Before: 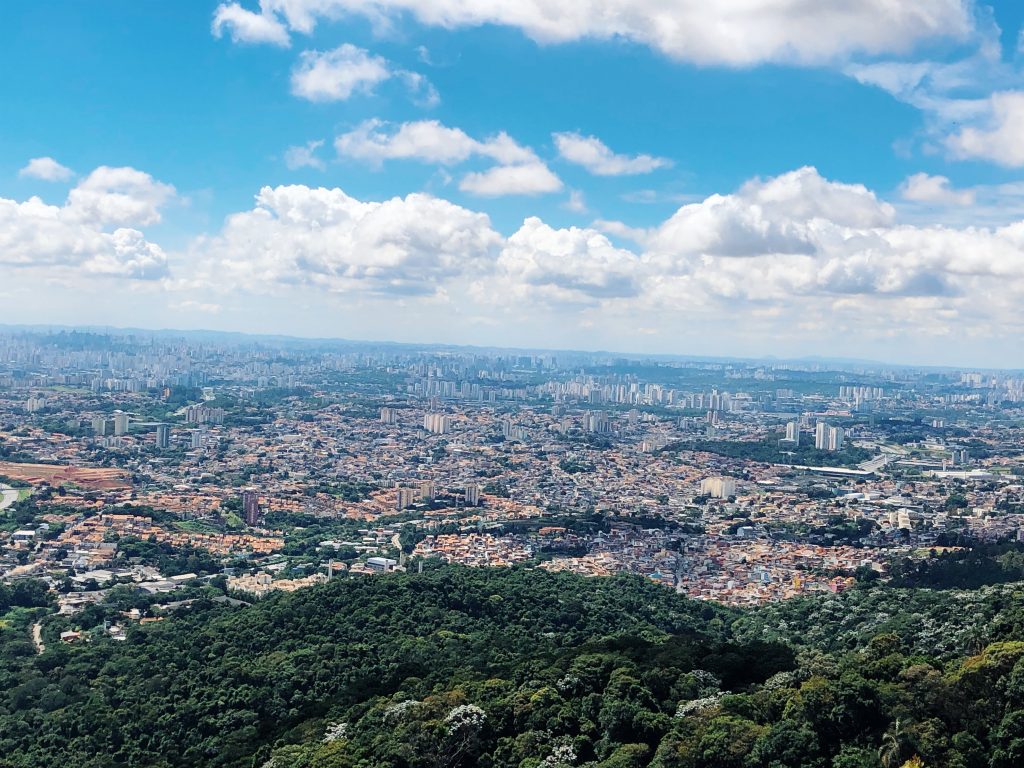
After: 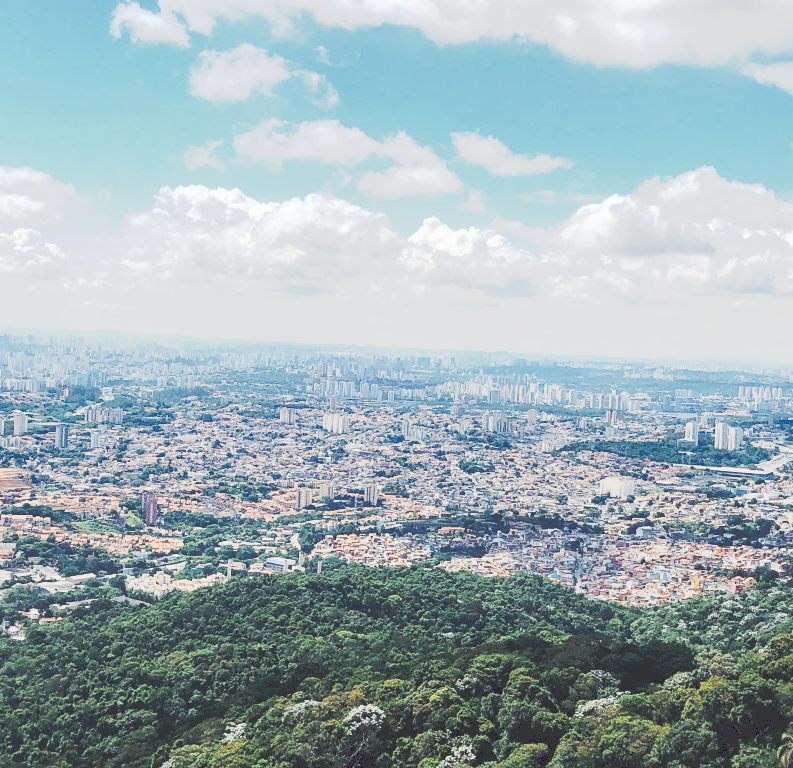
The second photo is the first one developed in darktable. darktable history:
tone curve: curves: ch0 [(0, 0) (0.003, 0.202) (0.011, 0.205) (0.025, 0.222) (0.044, 0.258) (0.069, 0.298) (0.1, 0.321) (0.136, 0.333) (0.177, 0.38) (0.224, 0.439) (0.277, 0.51) (0.335, 0.594) (0.399, 0.675) (0.468, 0.743) (0.543, 0.805) (0.623, 0.861) (0.709, 0.905) (0.801, 0.931) (0.898, 0.941) (1, 1)], preserve colors none
shadows and highlights: soften with gaussian
graduated density: rotation -180°, offset 27.42
crop: left 9.88%, right 12.664%
